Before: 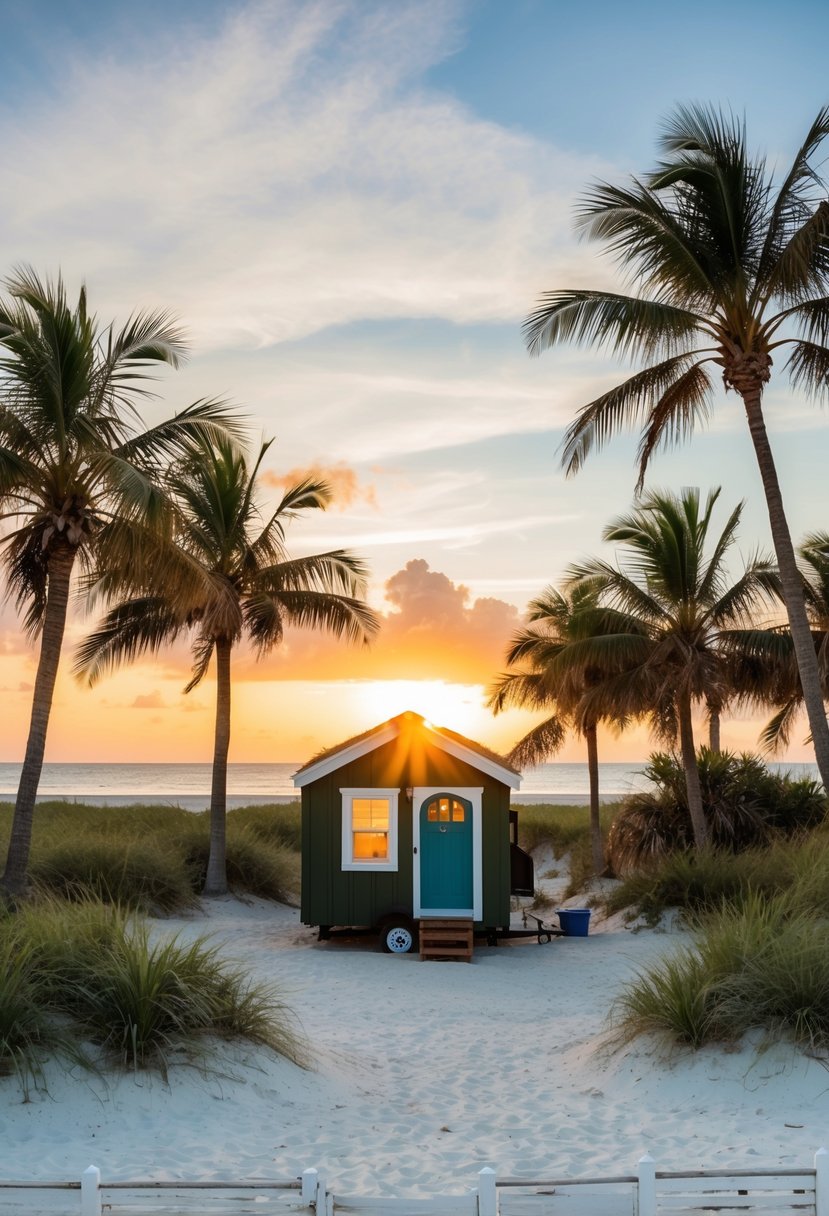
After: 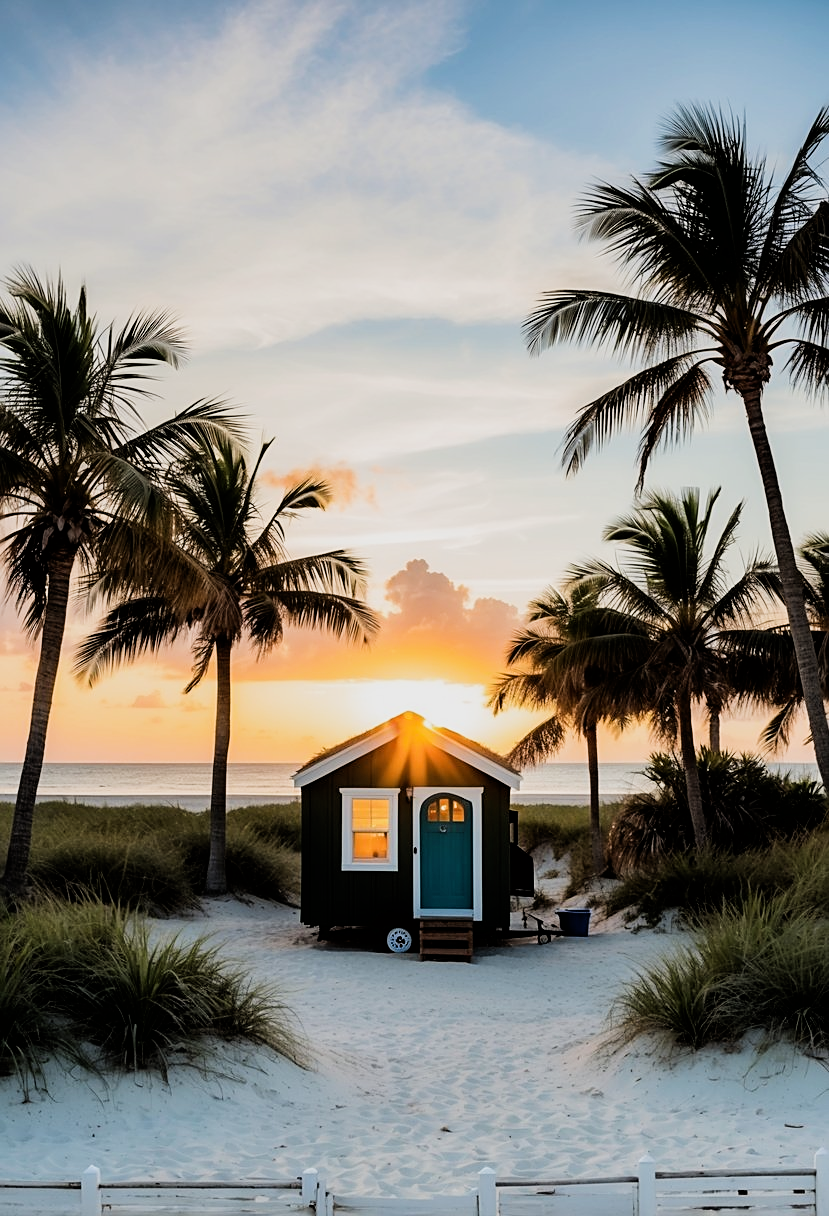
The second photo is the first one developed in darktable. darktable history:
sharpen: on, module defaults
filmic rgb: black relative exposure -5.01 EV, white relative exposure 3.55 EV, hardness 3.17, contrast 1.298, highlights saturation mix -49.51%
